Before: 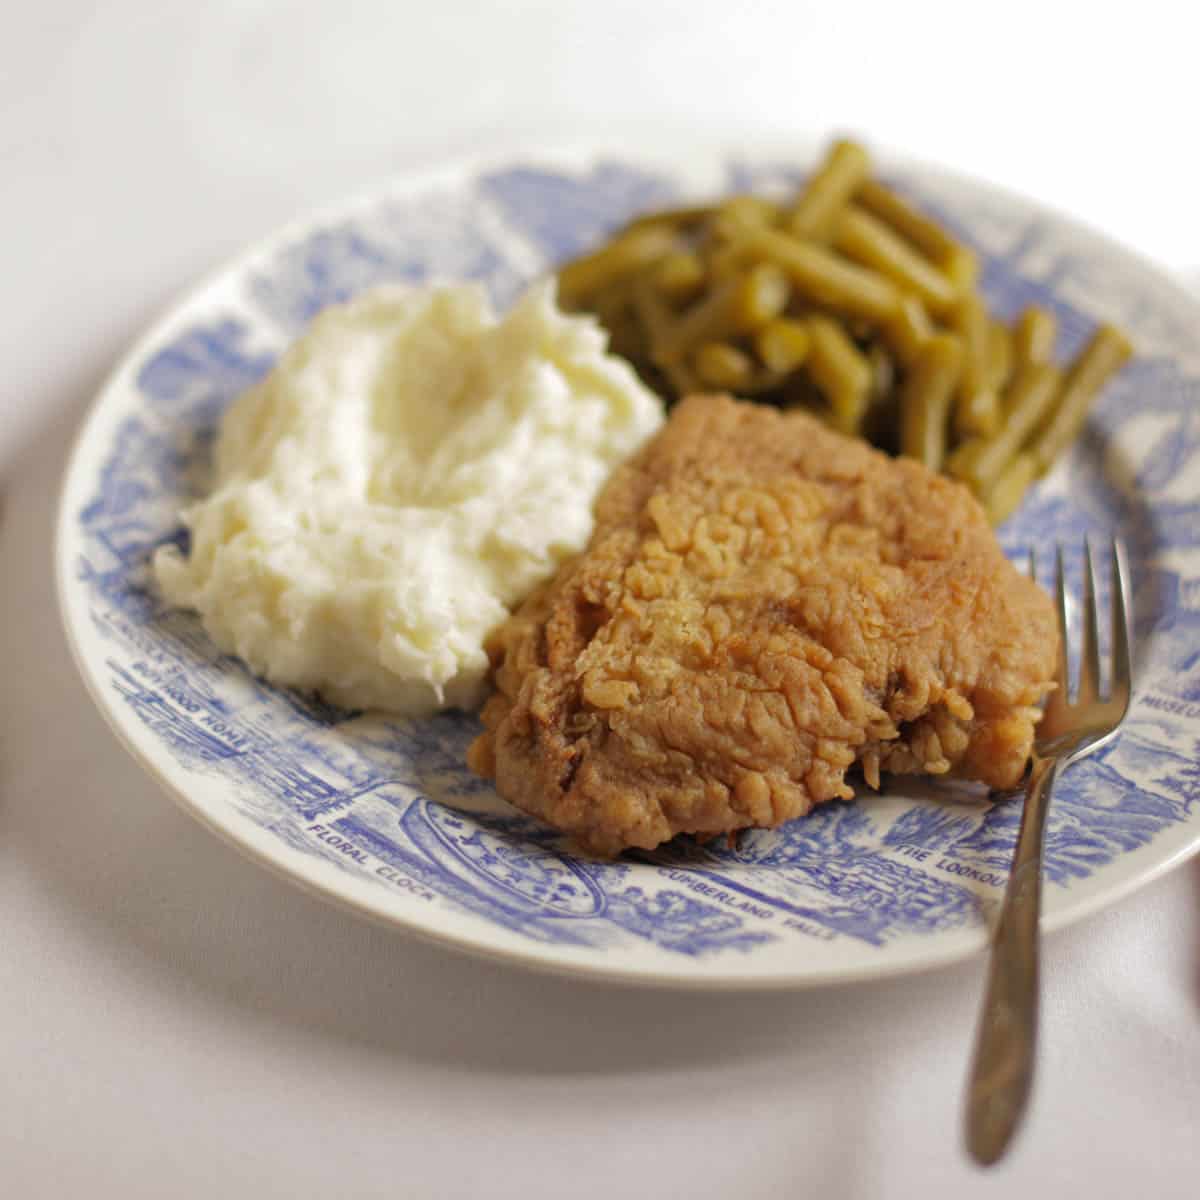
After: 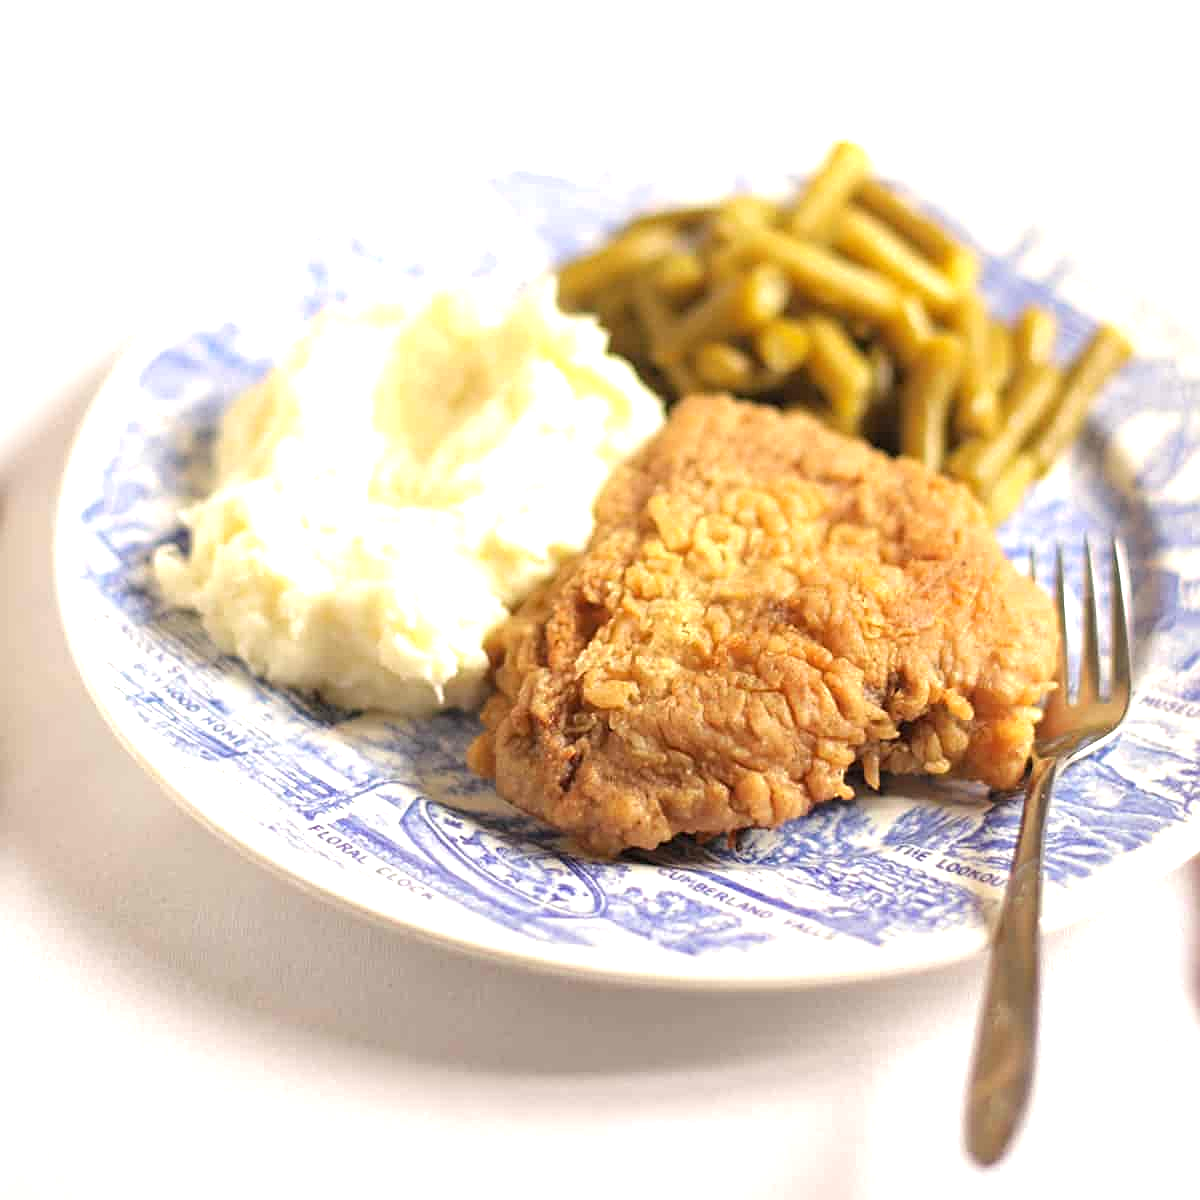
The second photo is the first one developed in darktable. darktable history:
sharpen: on, module defaults
exposure: black level correction 0, exposure 1.199 EV, compensate highlight preservation false
